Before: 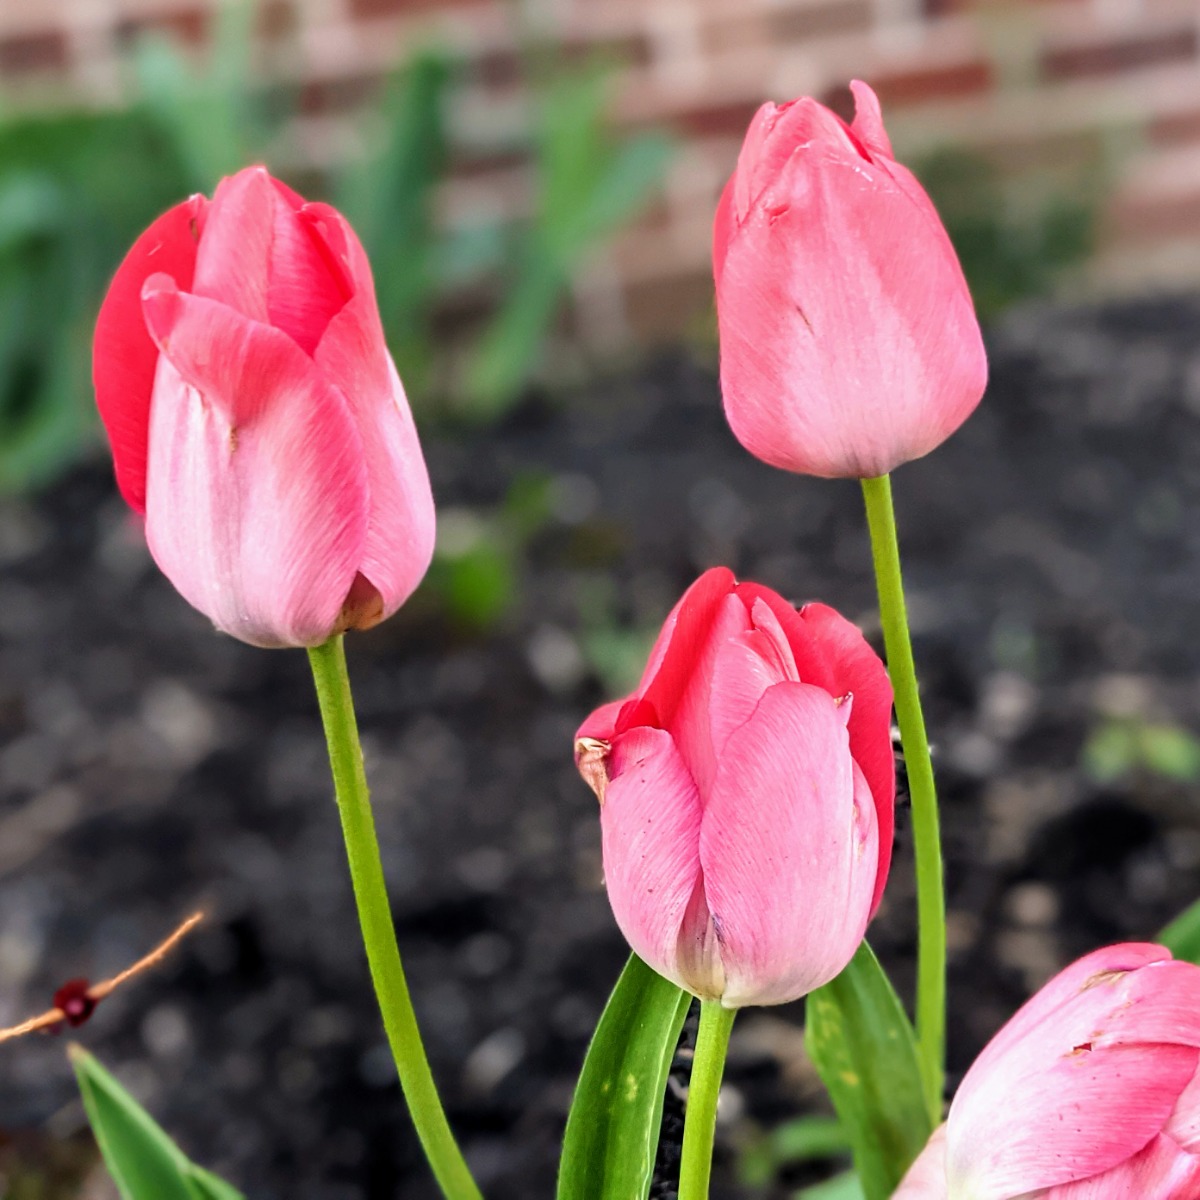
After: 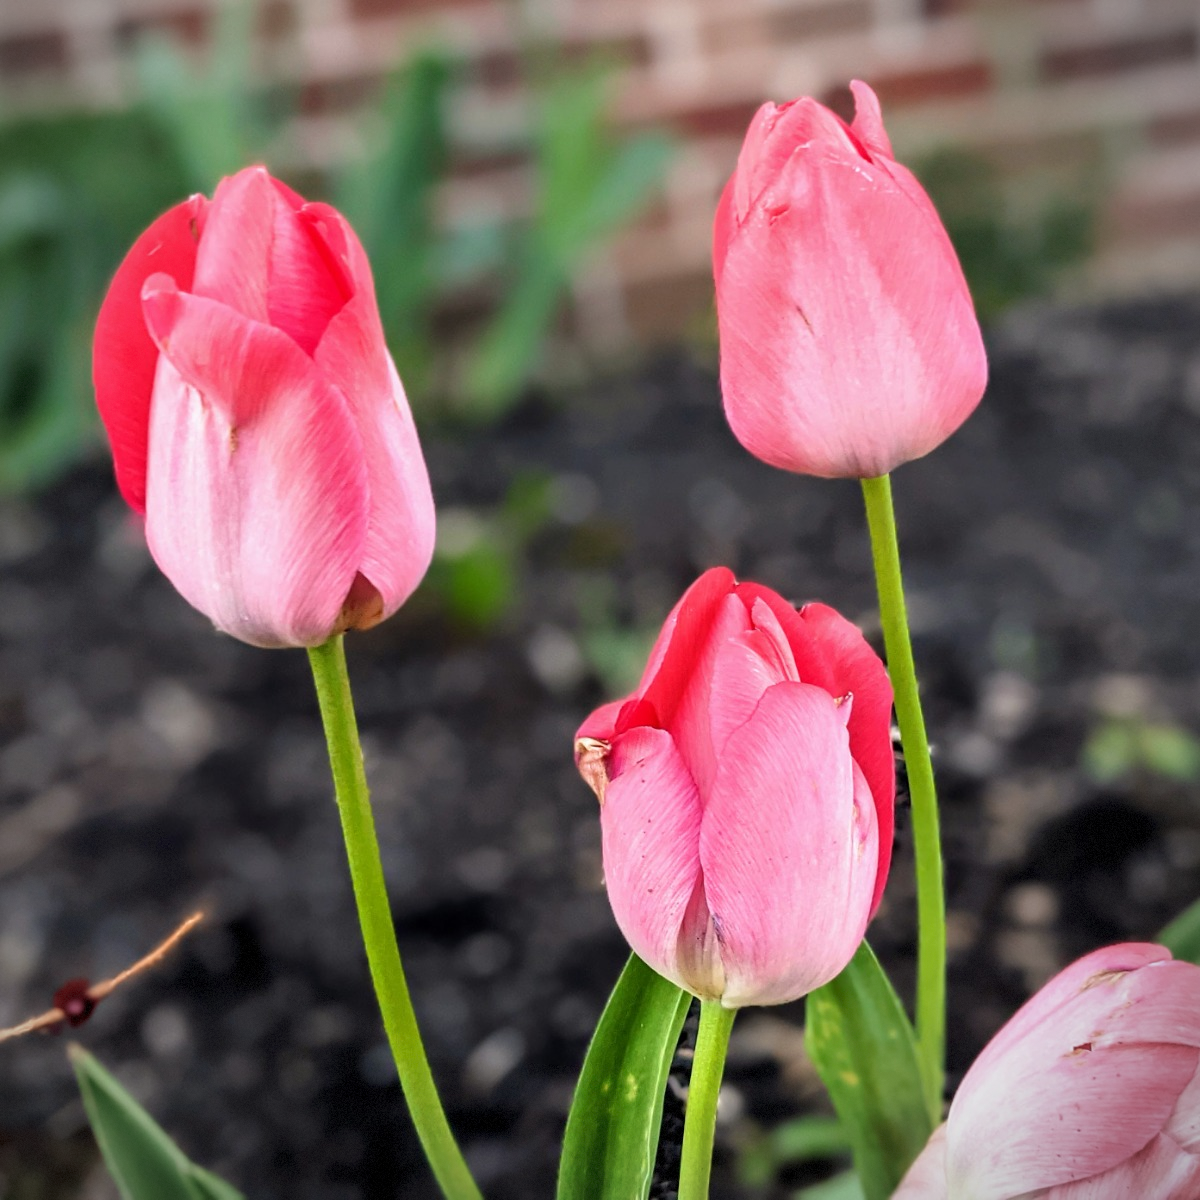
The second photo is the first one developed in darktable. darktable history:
vignetting: fall-off start 81.46%, fall-off radius 62.15%, center (-0.031, -0.04), automatic ratio true, width/height ratio 1.412, dithering 8-bit output
